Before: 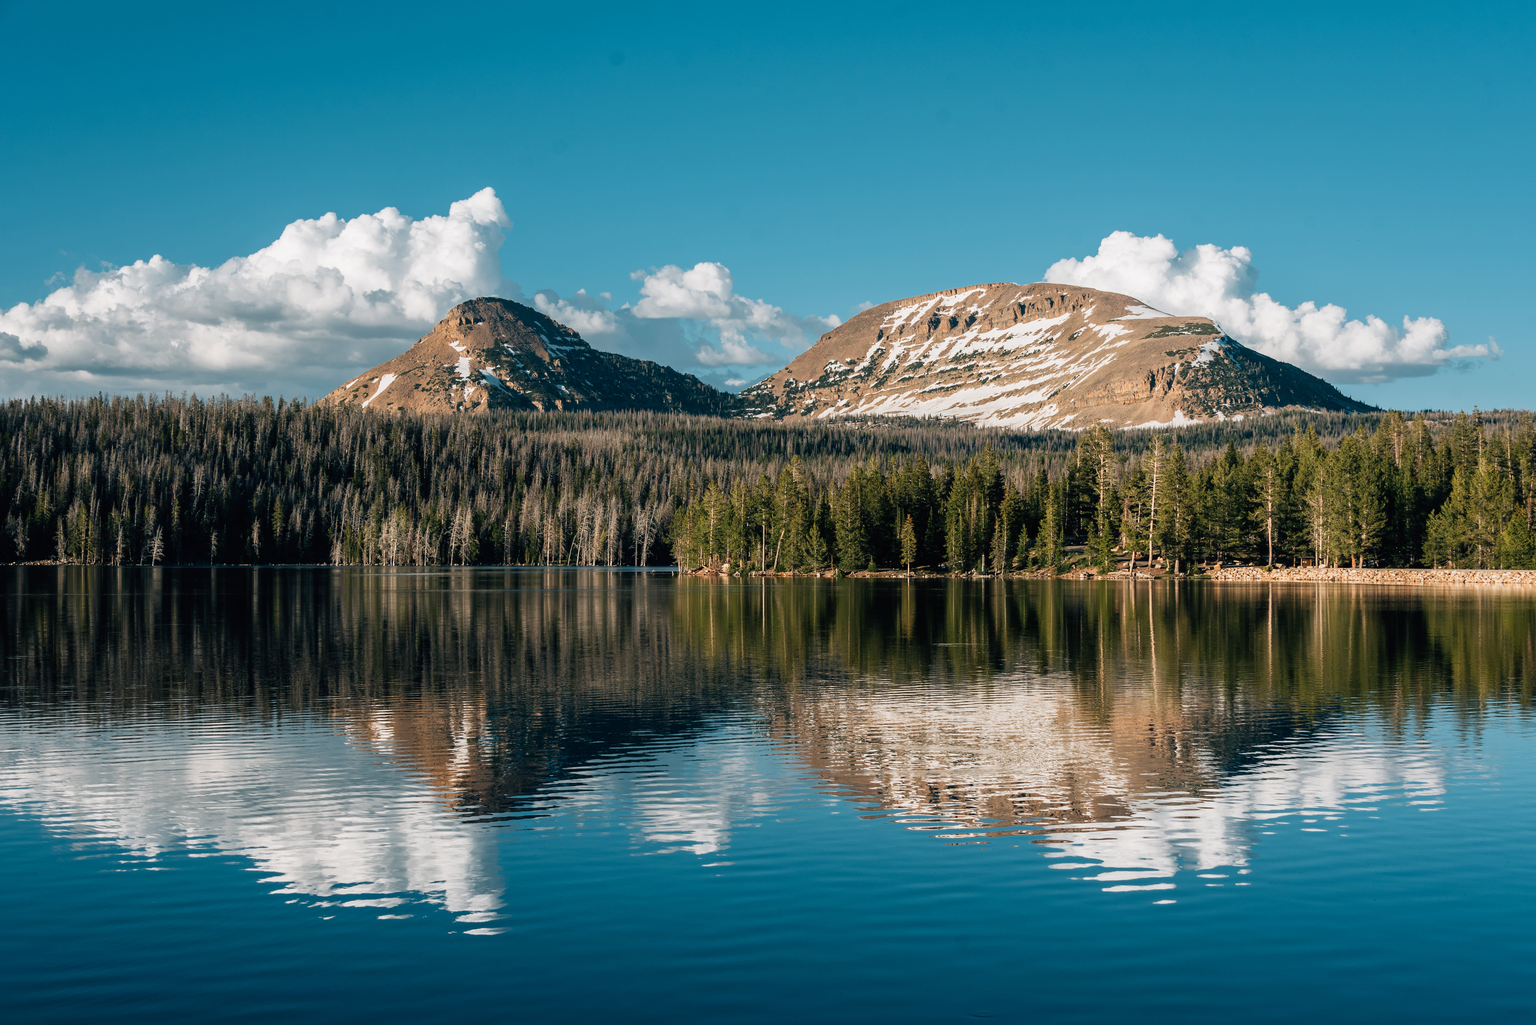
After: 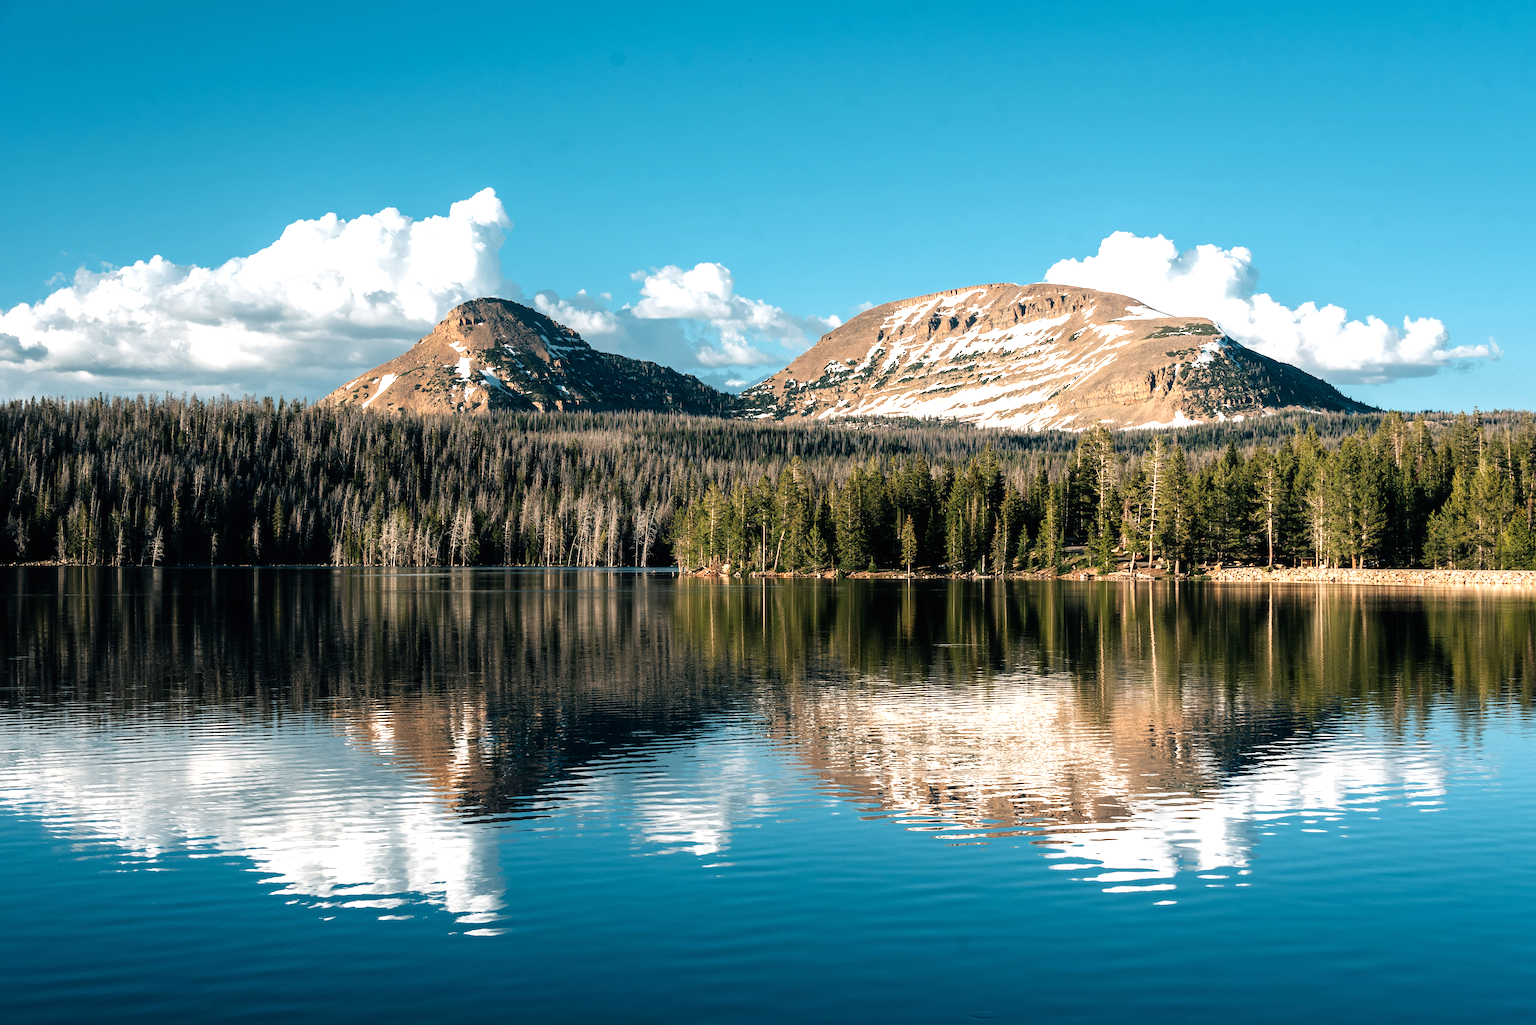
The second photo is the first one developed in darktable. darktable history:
tone equalizer: -8 EV -0.788 EV, -7 EV -0.673 EV, -6 EV -0.596 EV, -5 EV -0.393 EV, -3 EV 0.367 EV, -2 EV 0.6 EV, -1 EV 0.685 EV, +0 EV 0.728 EV
